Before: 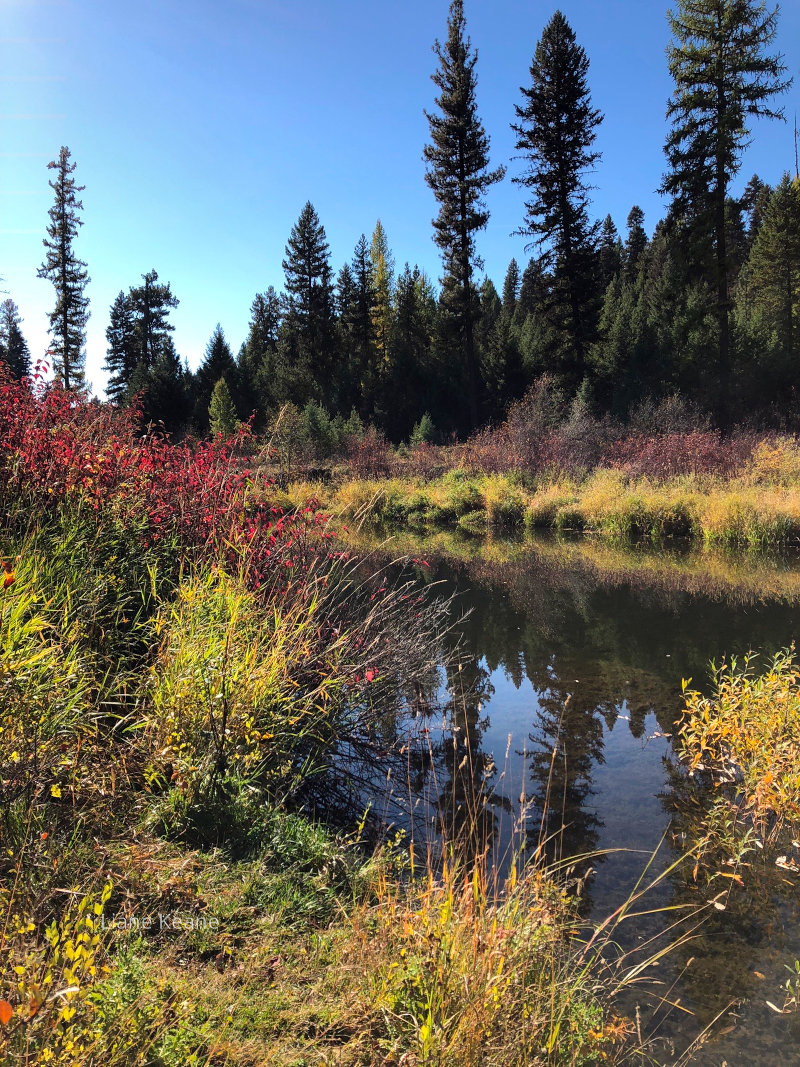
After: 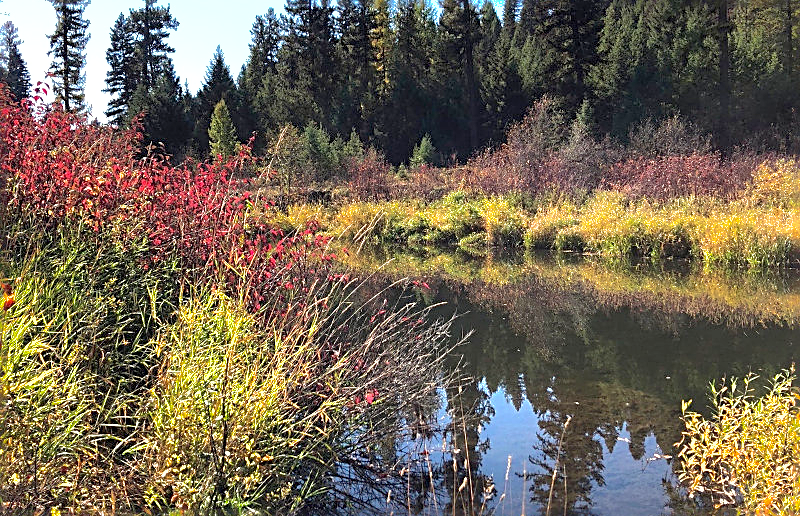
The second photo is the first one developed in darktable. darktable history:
exposure: black level correction 0, exposure 0.7 EV, compensate exposure bias true, compensate highlight preservation false
shadows and highlights: highlights -60
crop and rotate: top 26.056%, bottom 25.543%
sharpen: radius 2.531, amount 0.628
